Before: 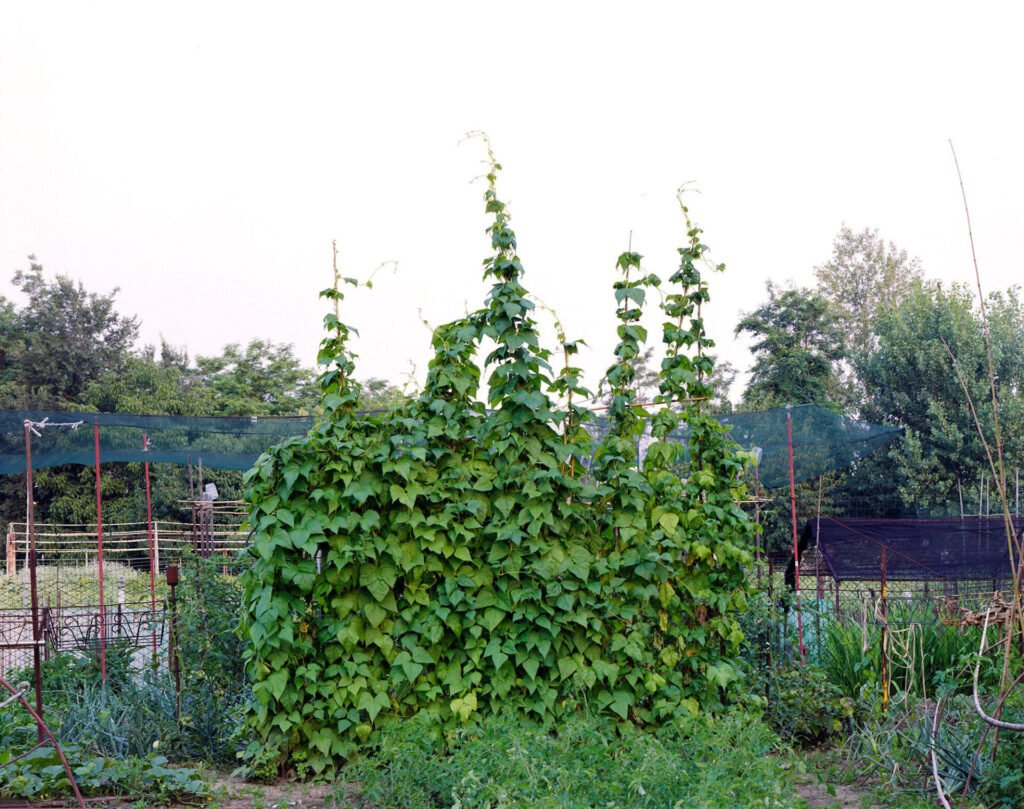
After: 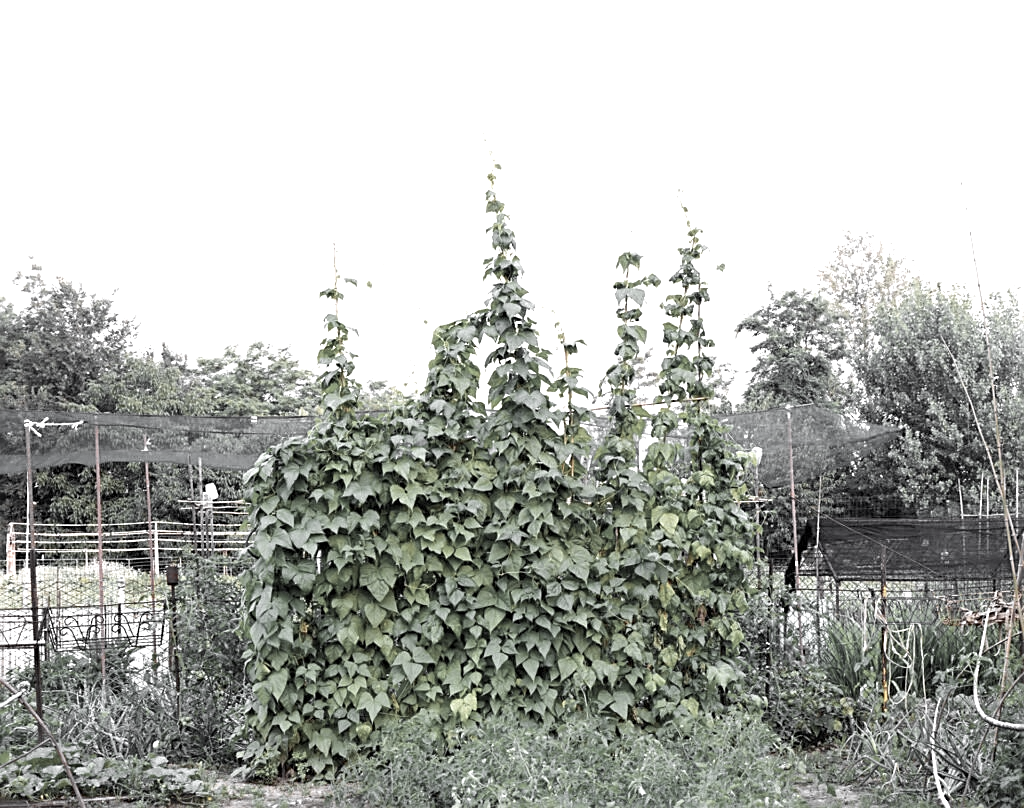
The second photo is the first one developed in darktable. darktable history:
sharpen: on, module defaults
color zones: curves: ch0 [(0, 0.613) (0.01, 0.613) (0.245, 0.448) (0.498, 0.529) (0.642, 0.665) (0.879, 0.777) (0.99, 0.613)]; ch1 [(0, 0.035) (0.121, 0.189) (0.259, 0.197) (0.415, 0.061) (0.589, 0.022) (0.732, 0.022) (0.857, 0.026) (0.991, 0.053)]
crop: bottom 0.068%
exposure: exposure 1 EV, compensate highlight preservation false
